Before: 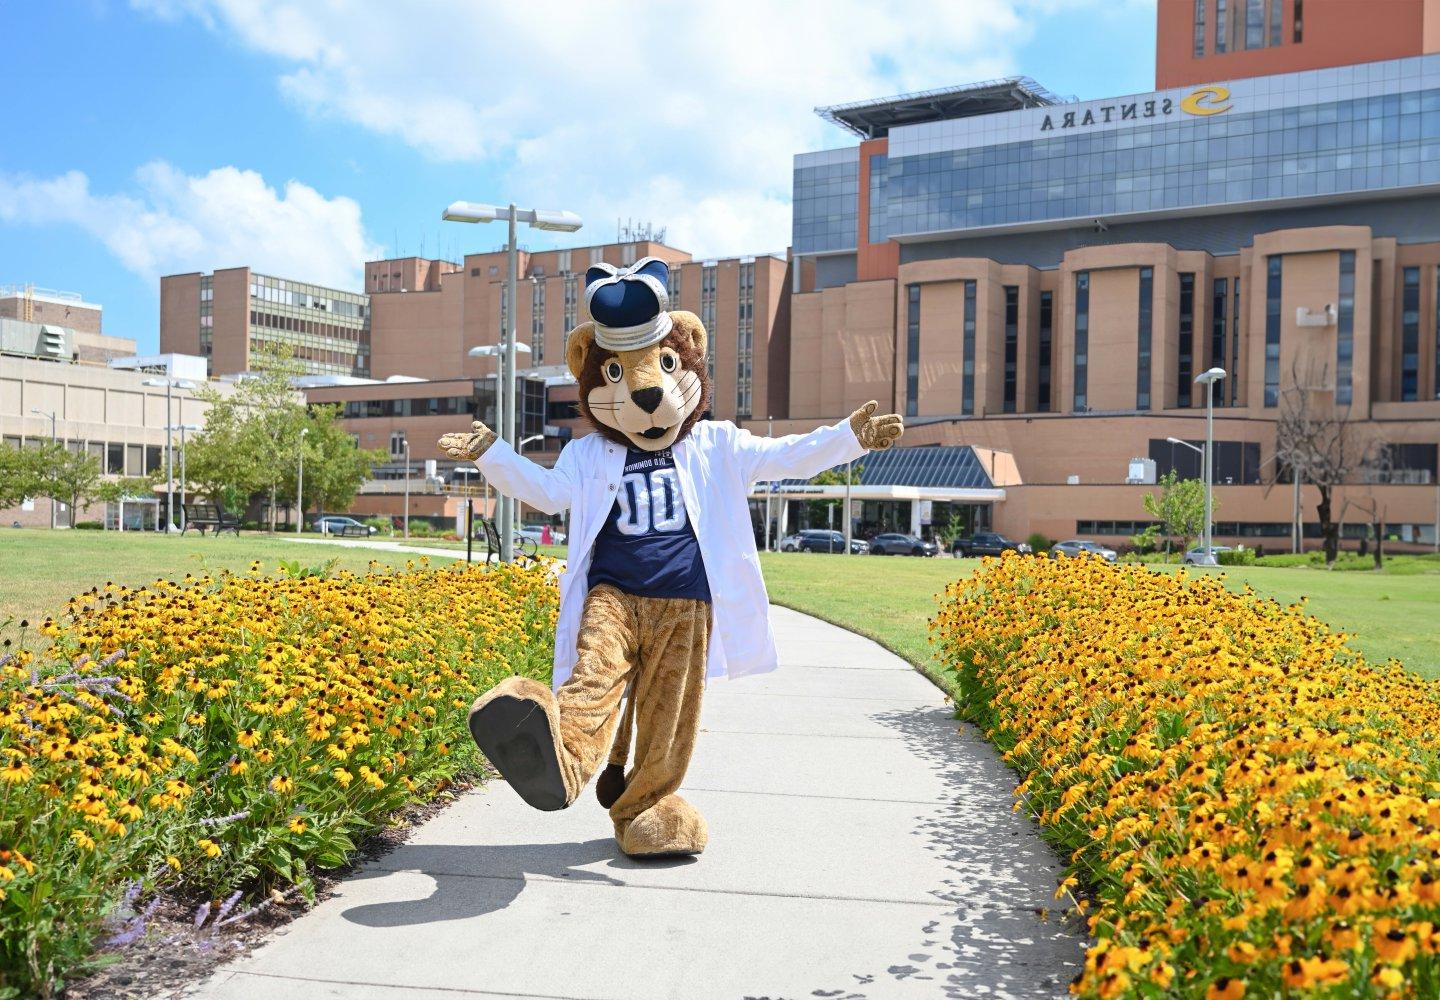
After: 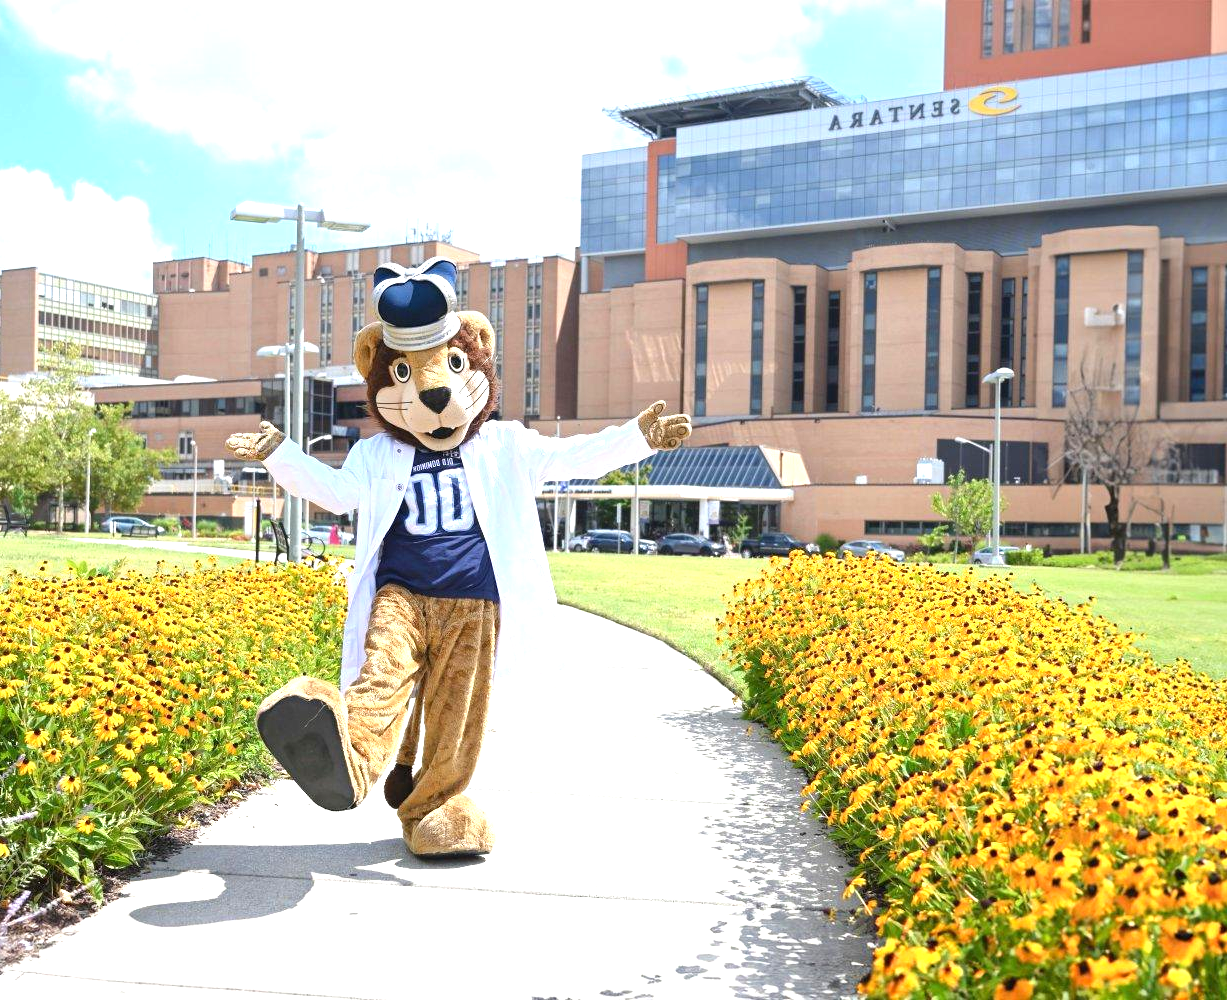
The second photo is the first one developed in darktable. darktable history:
exposure: exposure 0.802 EV, compensate highlight preservation false
crop and rotate: left 14.728%
